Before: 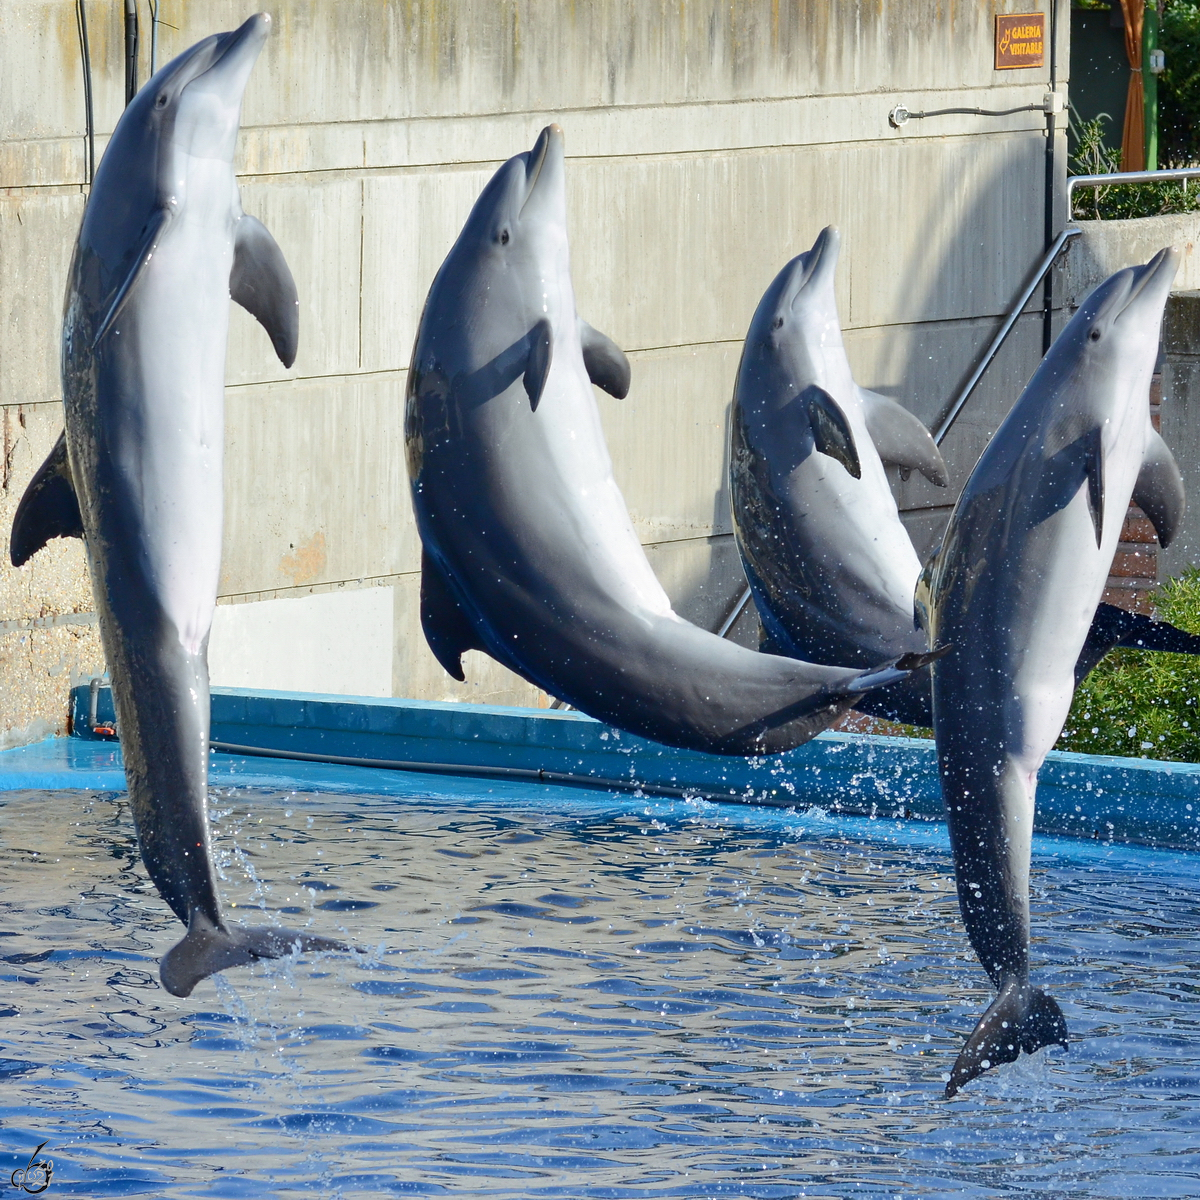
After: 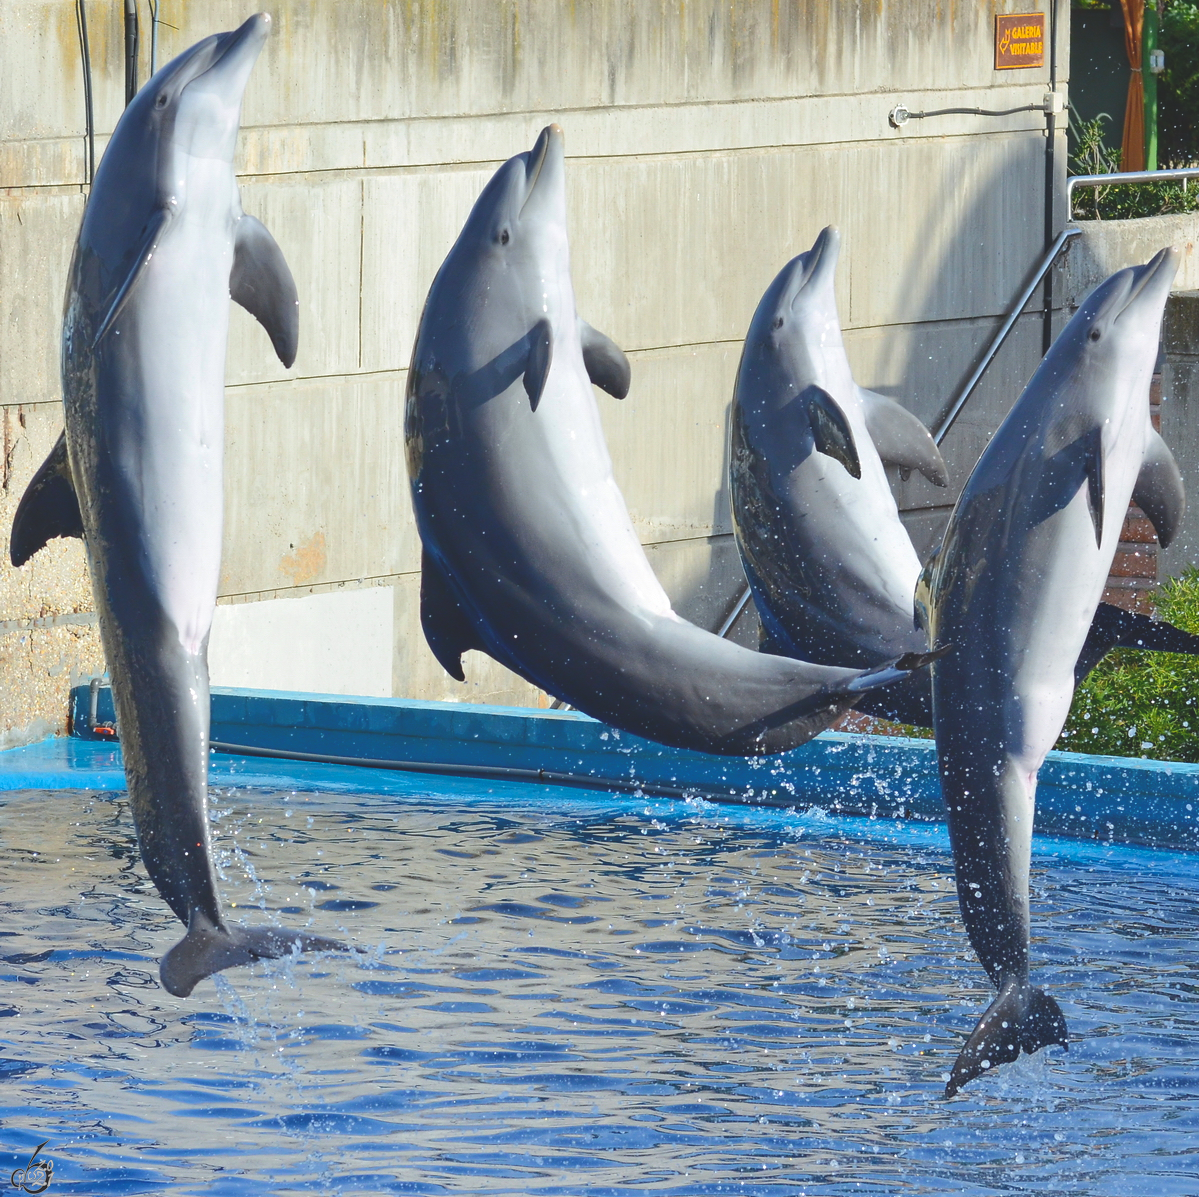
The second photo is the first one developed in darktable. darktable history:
crop: top 0.027%, bottom 0.177%
color balance rgb: global offset › luminance 1.99%, perceptual saturation grading › global saturation 19.295%
